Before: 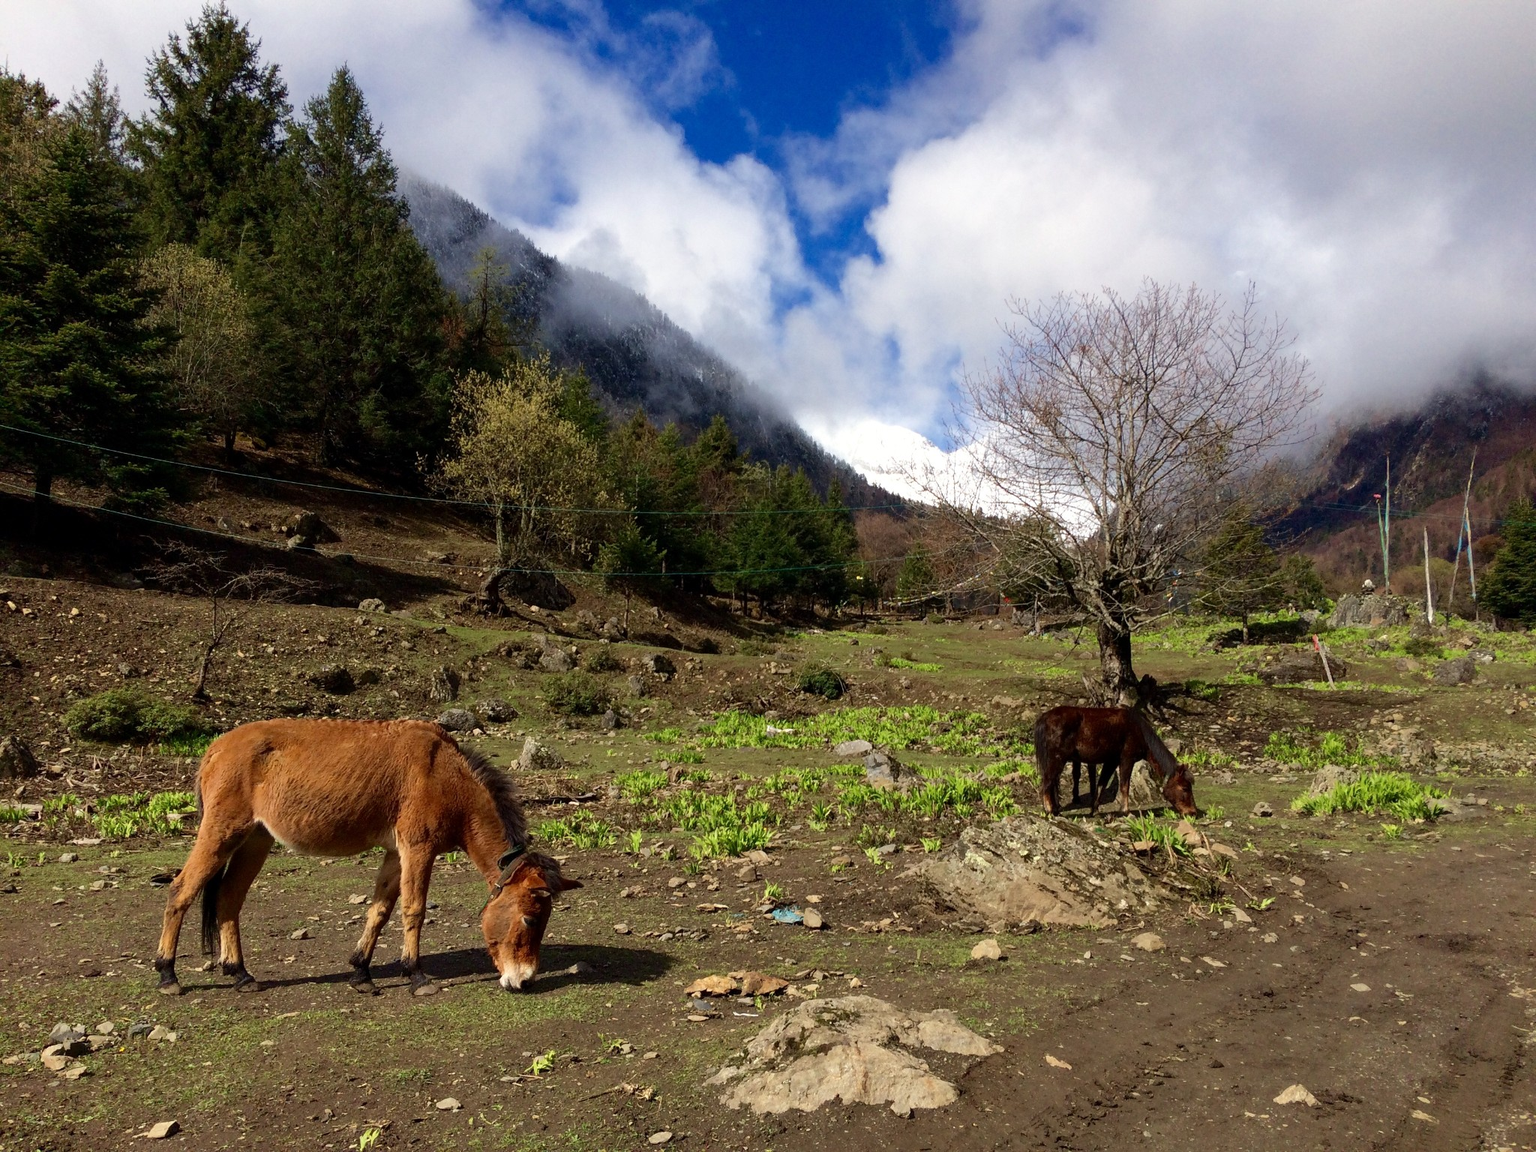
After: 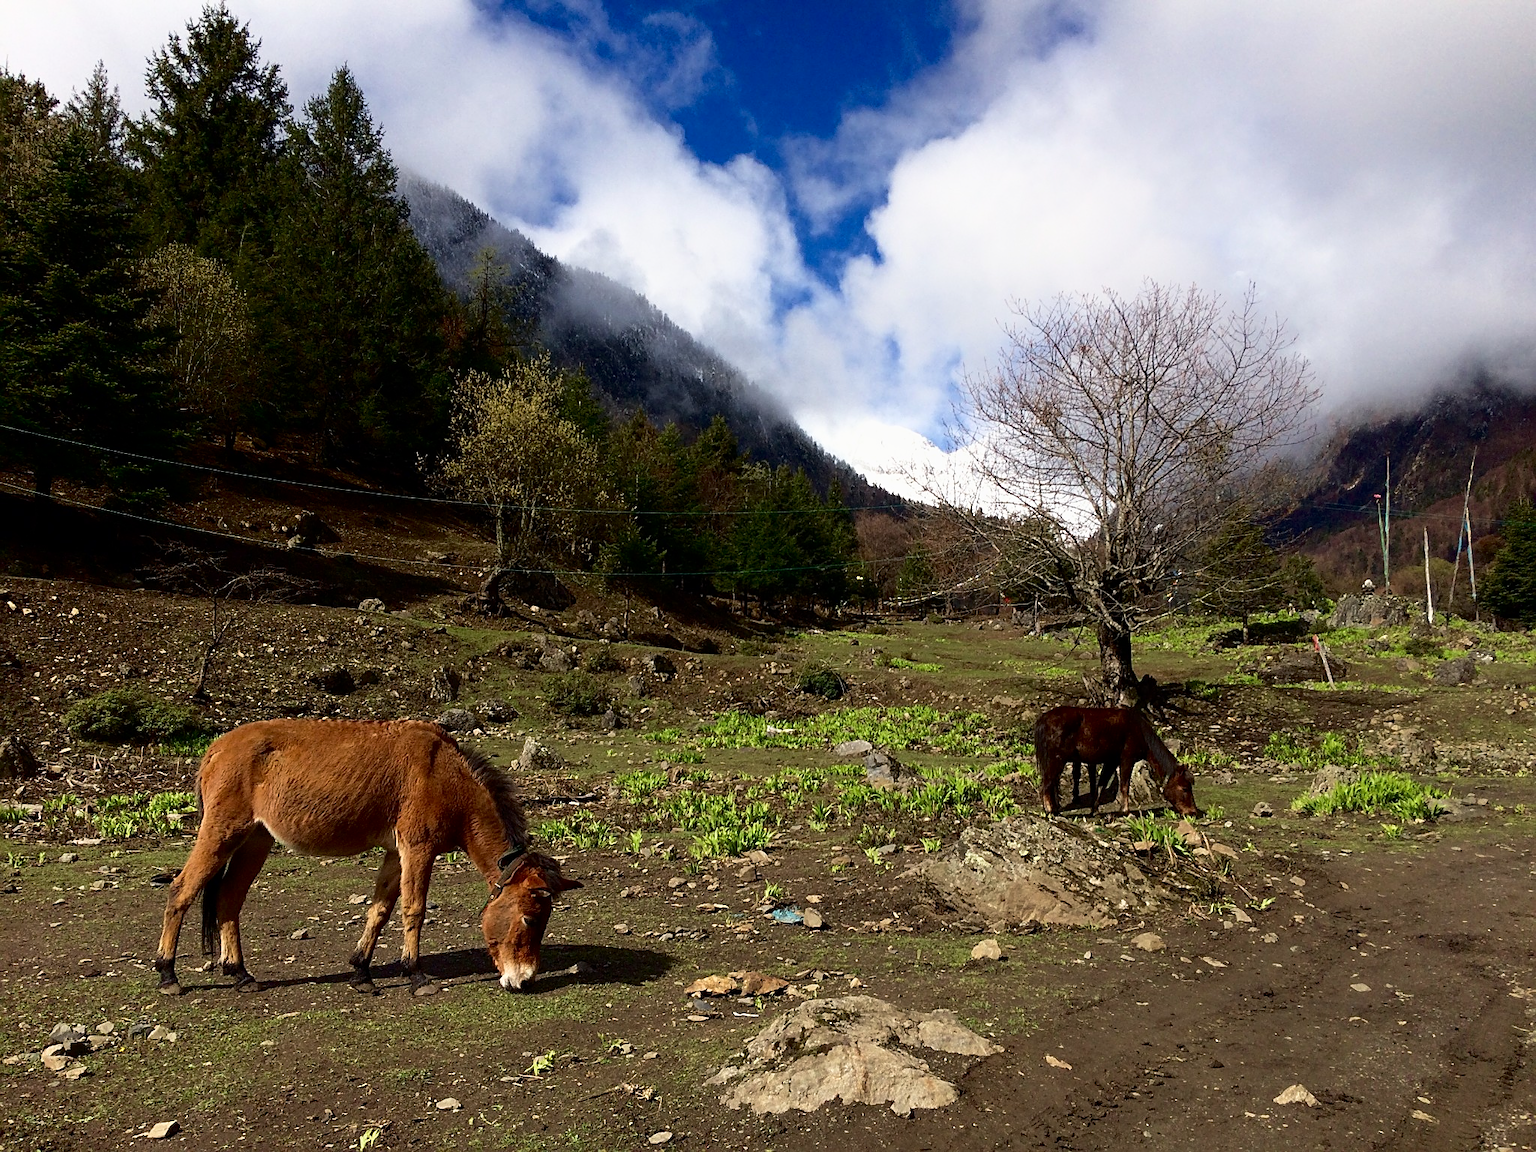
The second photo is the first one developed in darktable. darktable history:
sharpen: on, module defaults
base curve: curves: ch0 [(0, 0) (0.303, 0.277) (1, 1)], preserve colors none
shadows and highlights: shadows -62.01, white point adjustment -5.41, highlights 60.71
